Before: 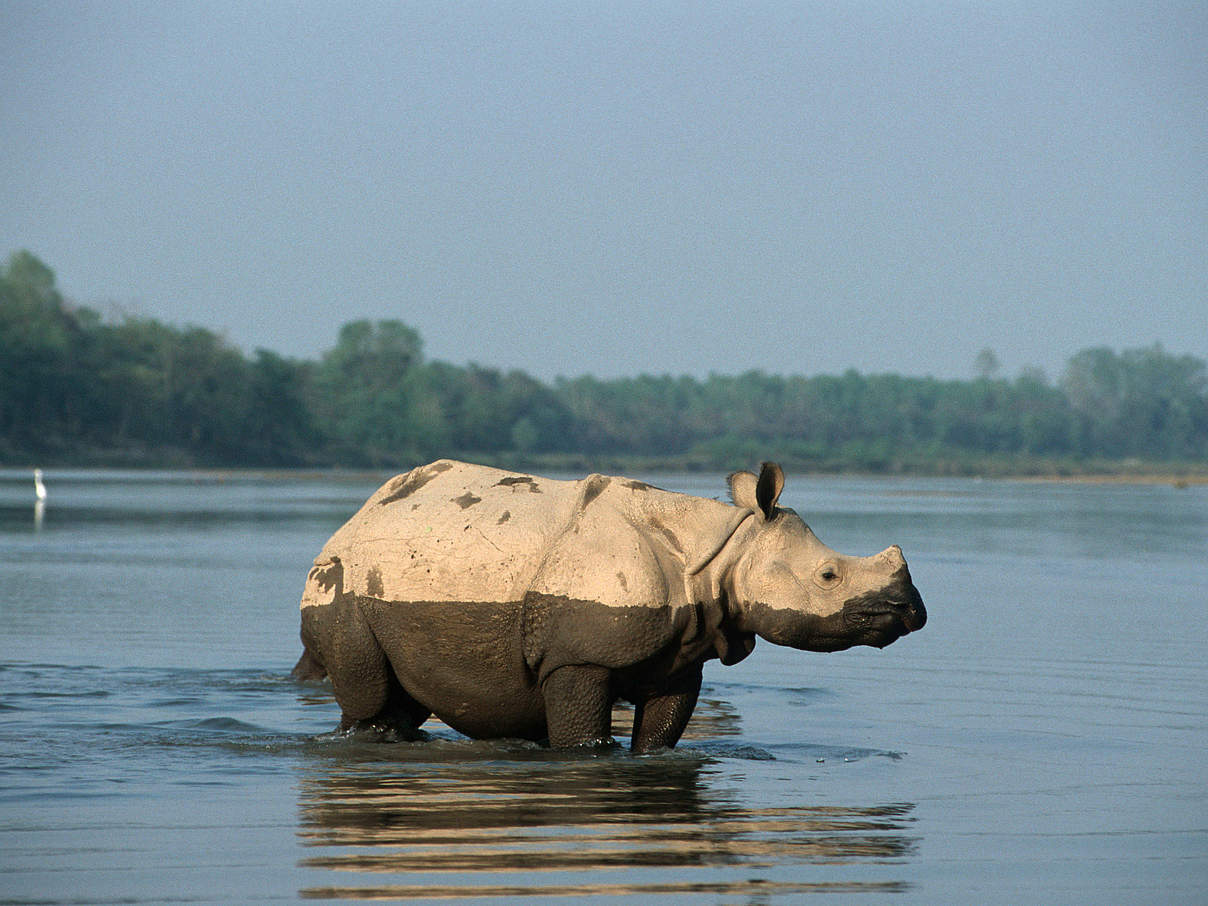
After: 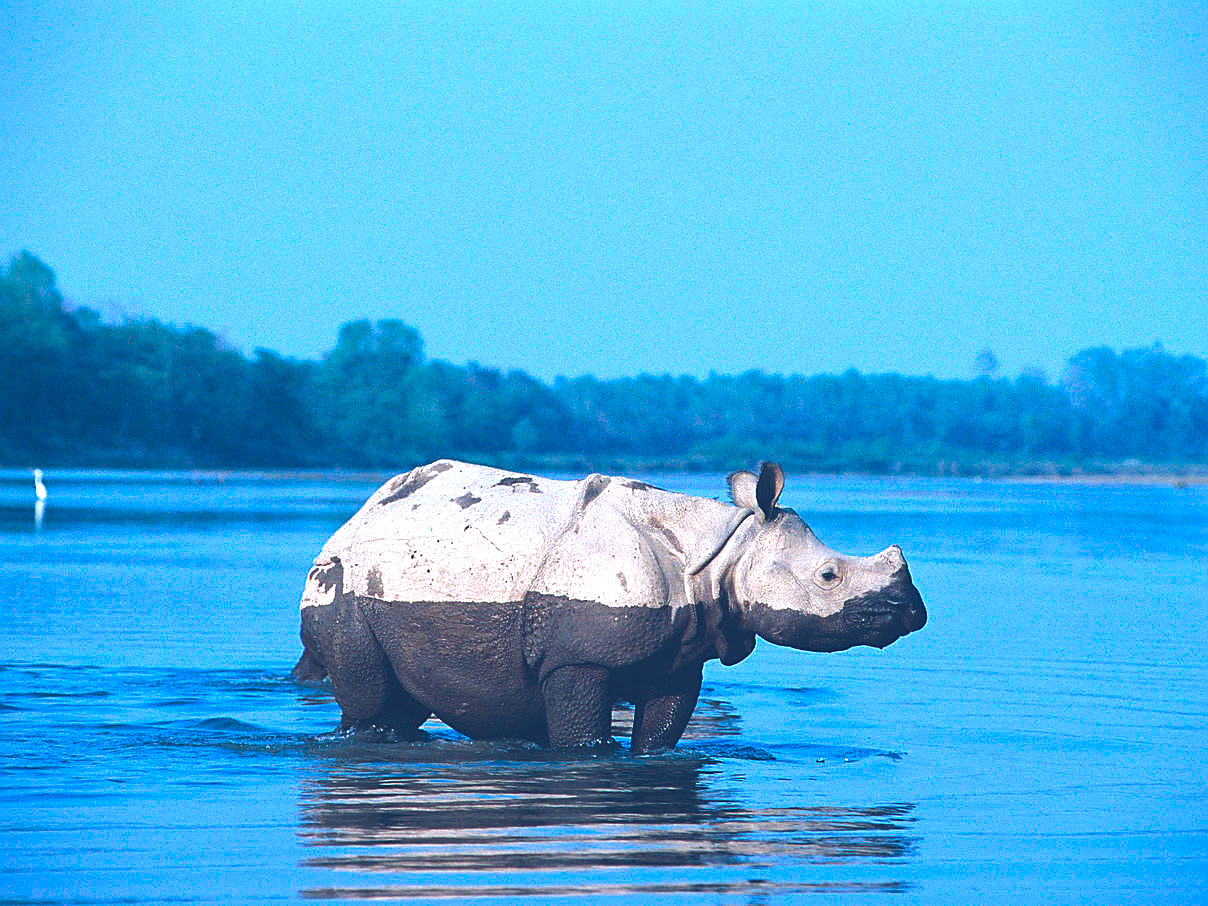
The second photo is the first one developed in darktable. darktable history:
sharpen: on, module defaults
exposure: black level correction -0.041, exposure 0.064 EV, compensate highlight preservation false
color calibration: illuminant as shot in camera, adaptation linear Bradford (ICC v4), x 0.406, y 0.405, temperature 3570.35 K, saturation algorithm version 1 (2020)
color balance rgb: global offset › luminance -0.37%, perceptual saturation grading › highlights -17.77%, perceptual saturation grading › mid-tones 33.1%, perceptual saturation grading › shadows 50.52%, perceptual brilliance grading › highlights 20%, perceptual brilliance grading › mid-tones 20%, perceptual brilliance grading › shadows -20%, global vibrance 50%
